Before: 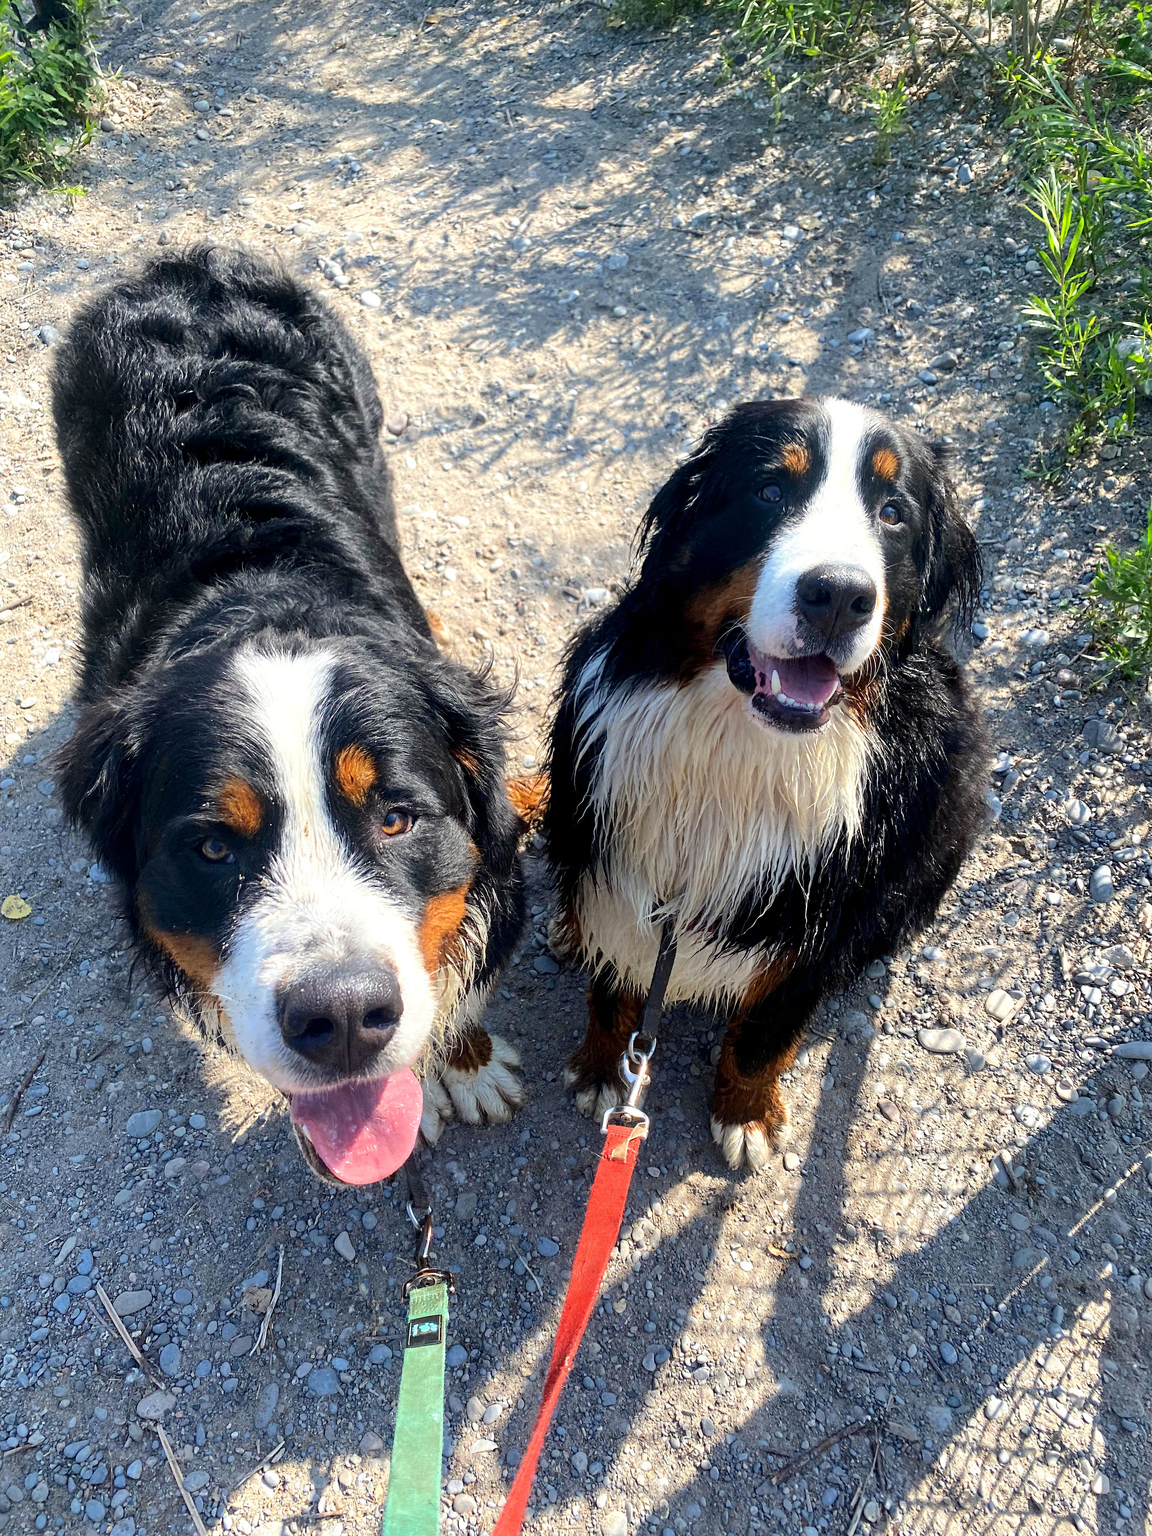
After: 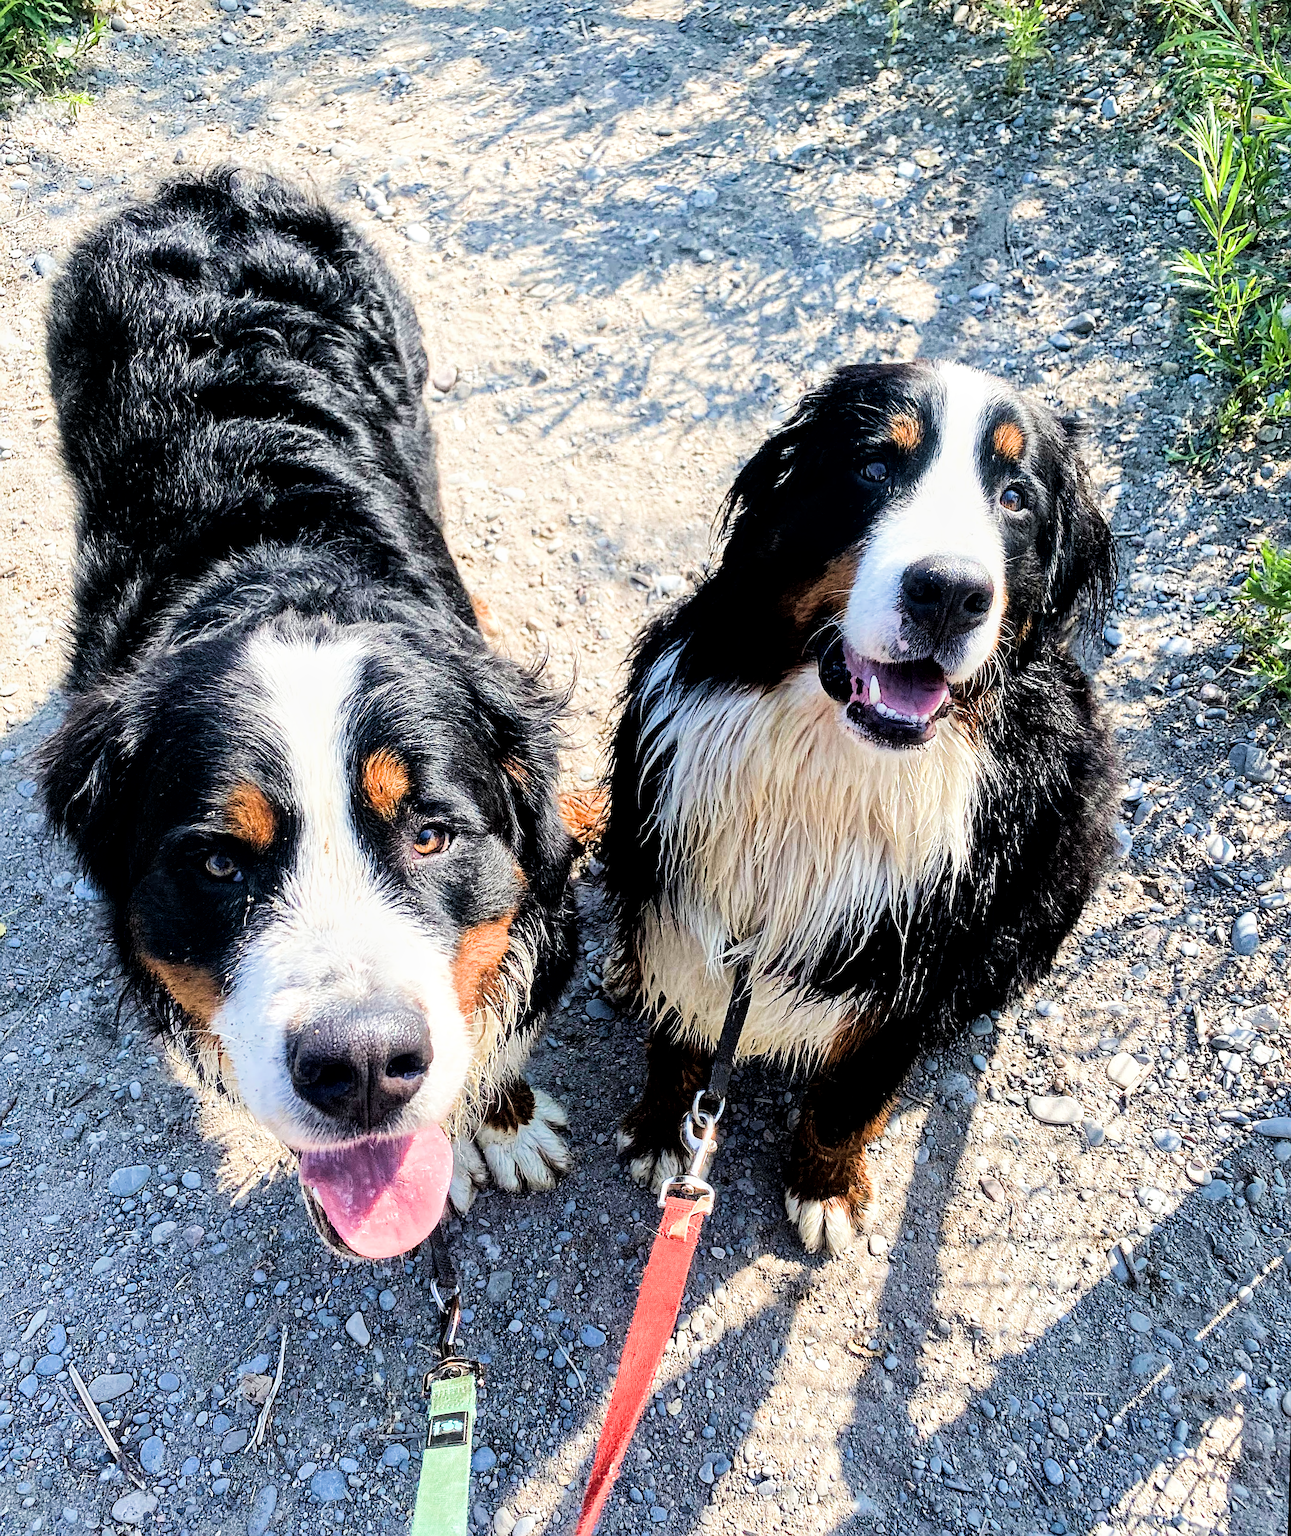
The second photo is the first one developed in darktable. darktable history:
crop: left 1.964%, top 3.251%, right 1.122%, bottom 4.933%
local contrast: mode bilateral grid, contrast 20, coarseness 50, detail 150%, midtone range 0.2
sharpen: on, module defaults
filmic rgb: black relative exposure -5 EV, hardness 2.88, contrast 1.3, highlights saturation mix -30%
rotate and perspective: rotation 1.57°, crop left 0.018, crop right 0.982, crop top 0.039, crop bottom 0.961
exposure: exposure 0.77 EV, compensate highlight preservation false
velvia: on, module defaults
